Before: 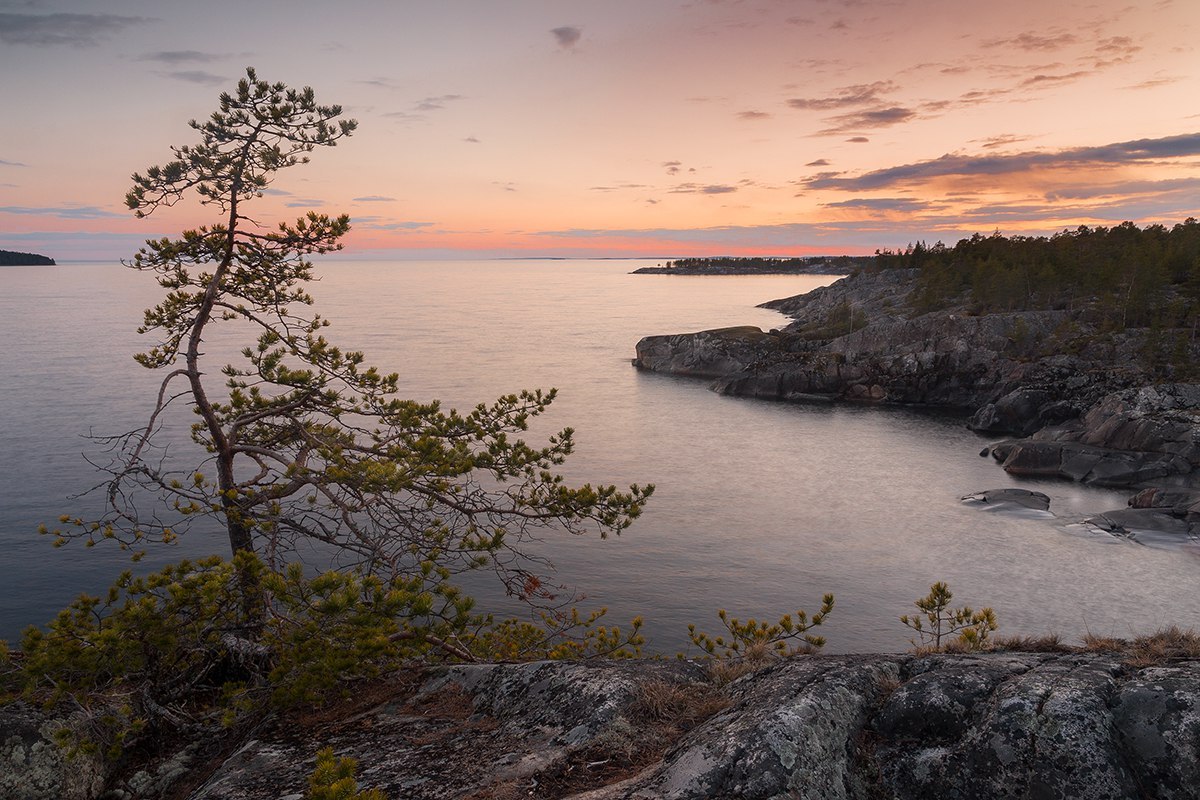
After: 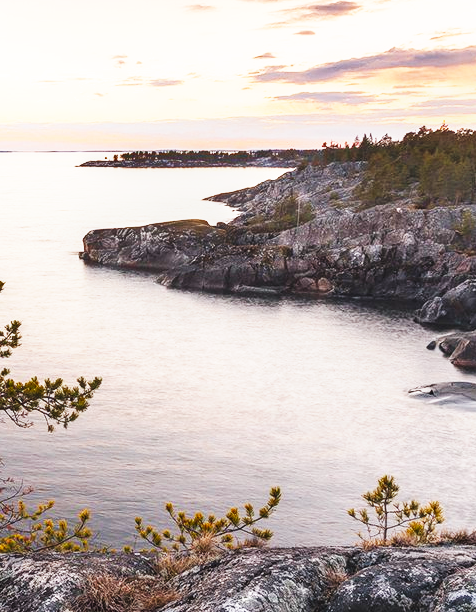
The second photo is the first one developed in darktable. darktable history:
base curve: curves: ch0 [(0, 0) (0.007, 0.004) (0.027, 0.03) (0.046, 0.07) (0.207, 0.54) (0.442, 0.872) (0.673, 0.972) (1, 1)], preserve colors none
crop: left 46.14%, top 13.464%, right 14.173%, bottom 9.943%
shadows and highlights: shadows 60.46, soften with gaussian
local contrast: detail 117%
exposure: black level correction -0.005, exposure 0.619 EV, compensate exposure bias true, compensate highlight preservation false
